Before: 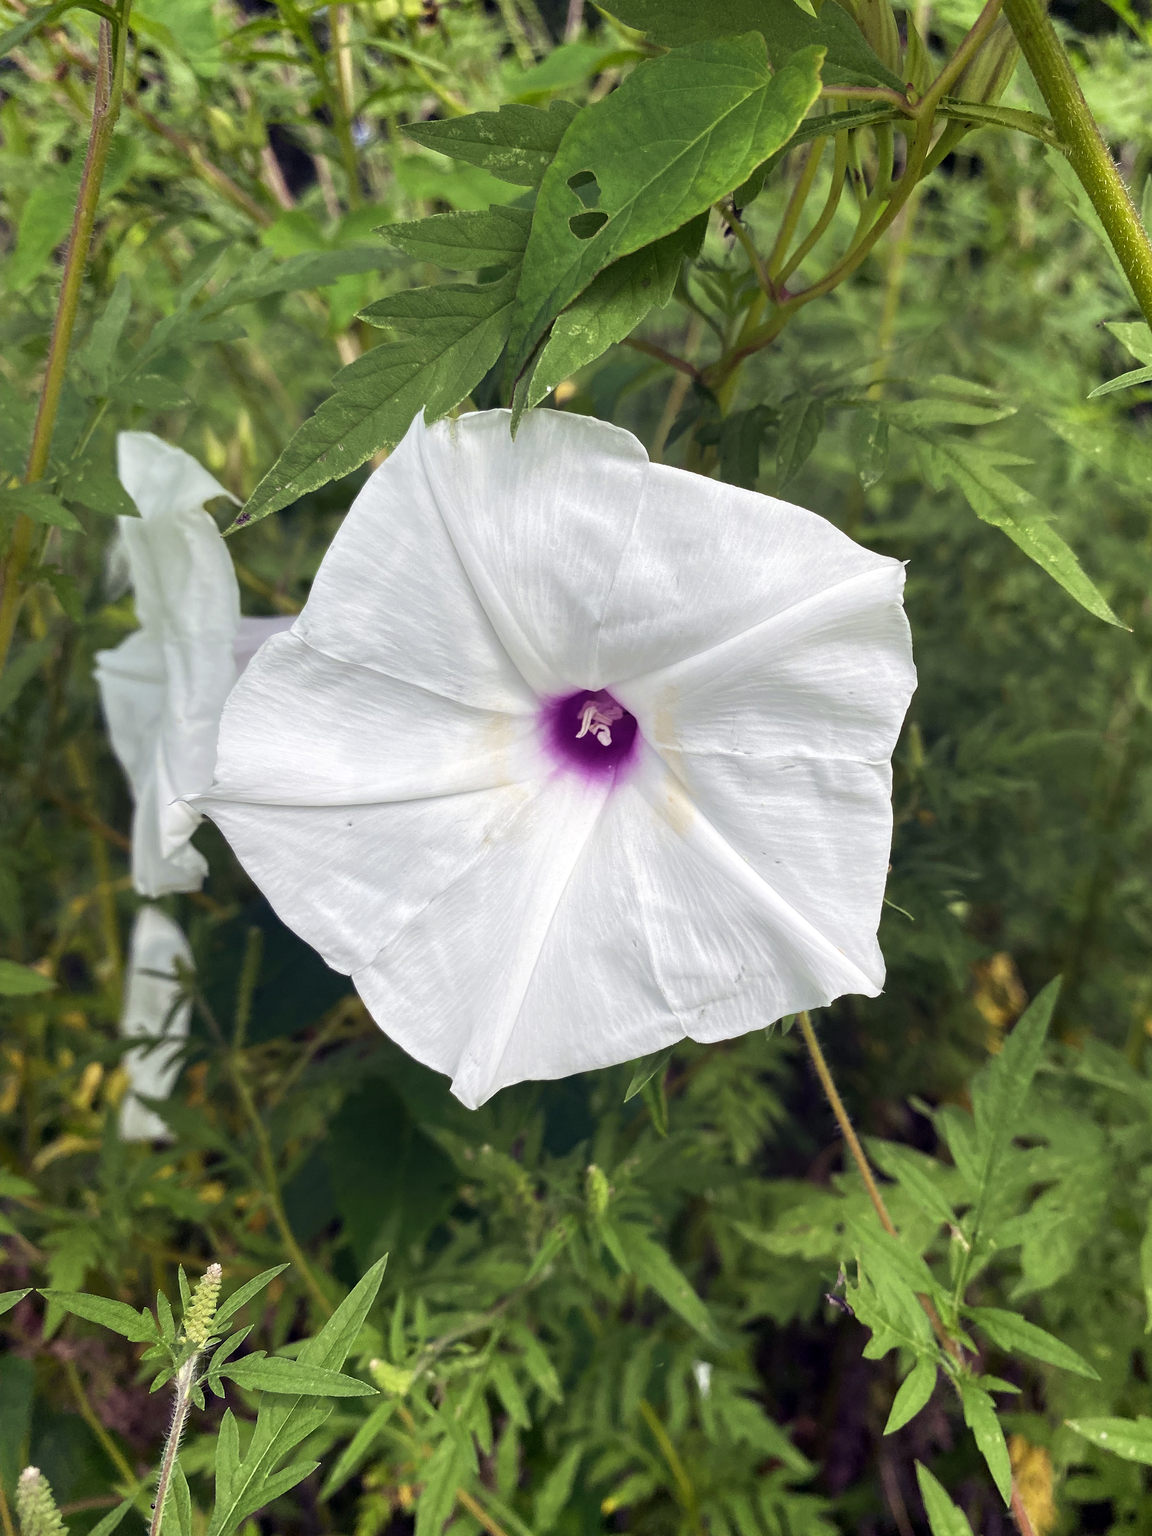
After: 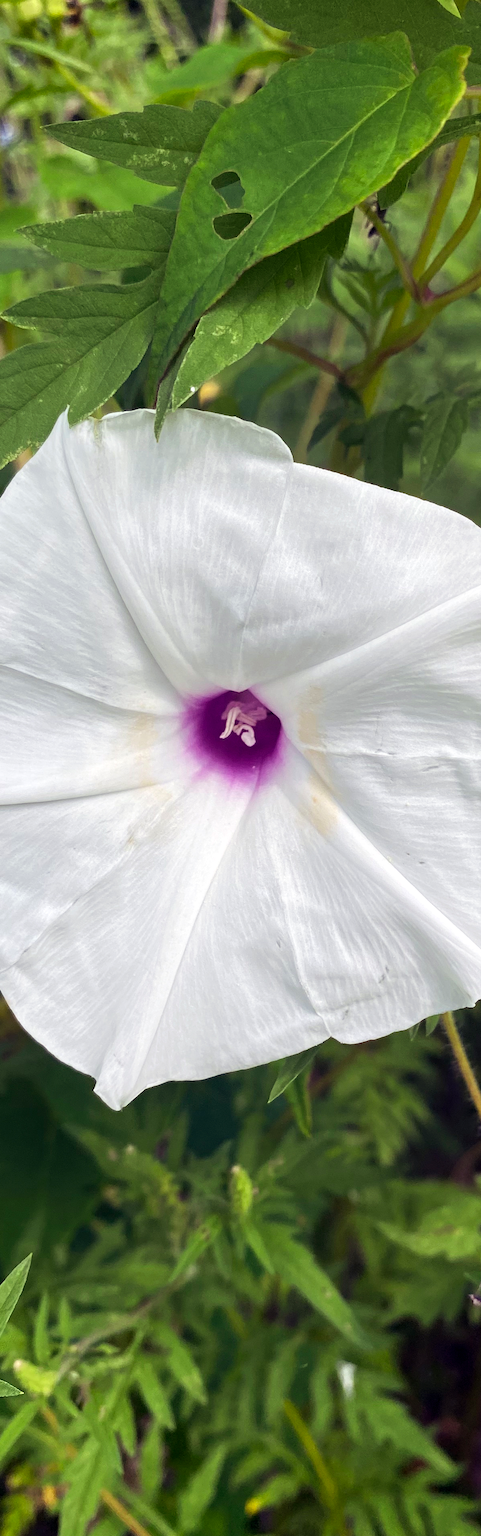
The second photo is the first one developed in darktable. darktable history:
crop: left 30.95%, right 27.233%
